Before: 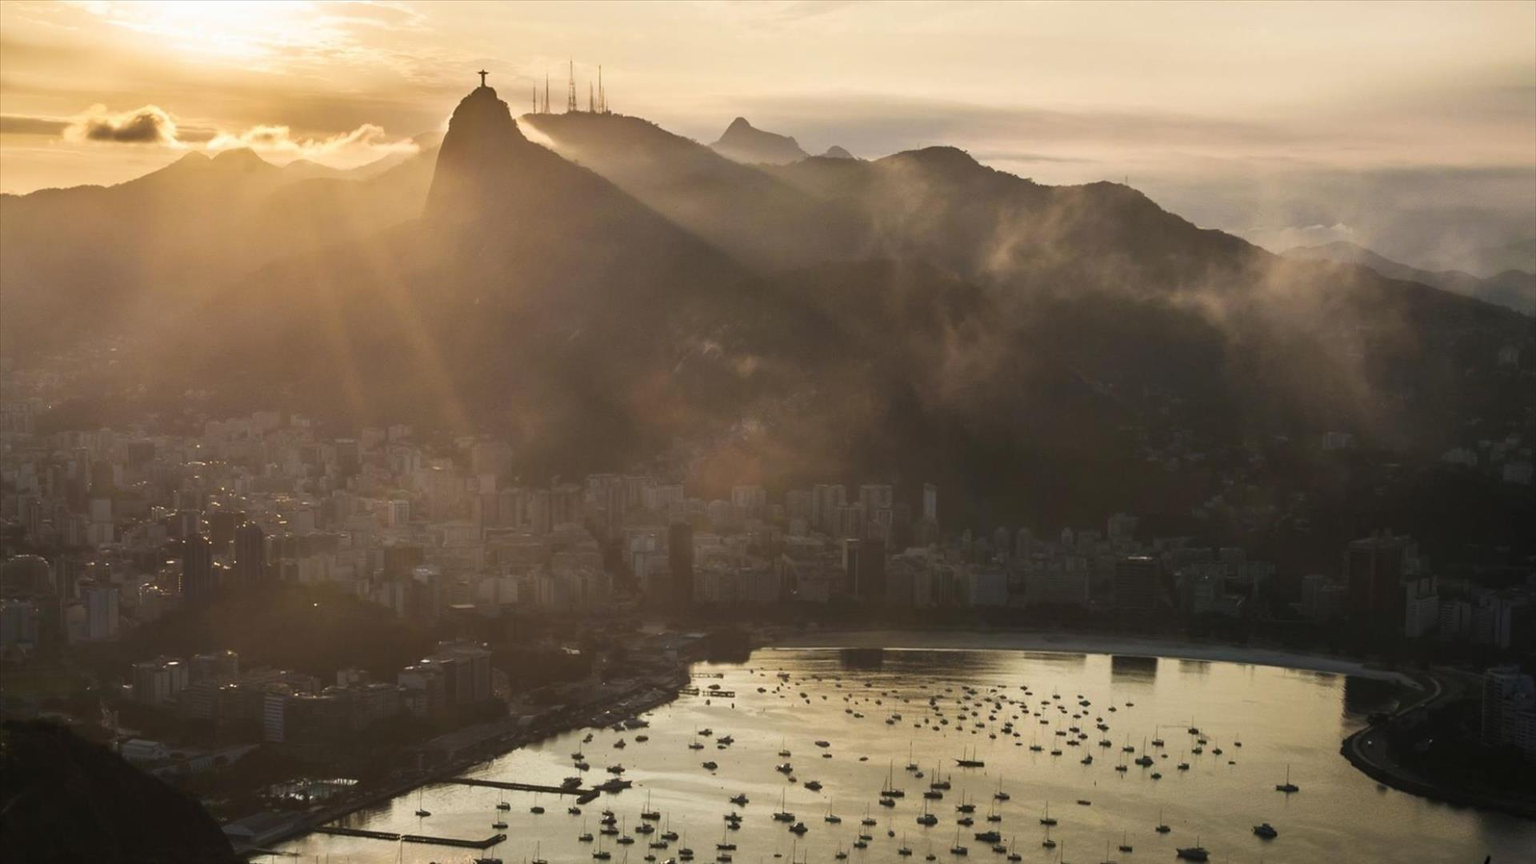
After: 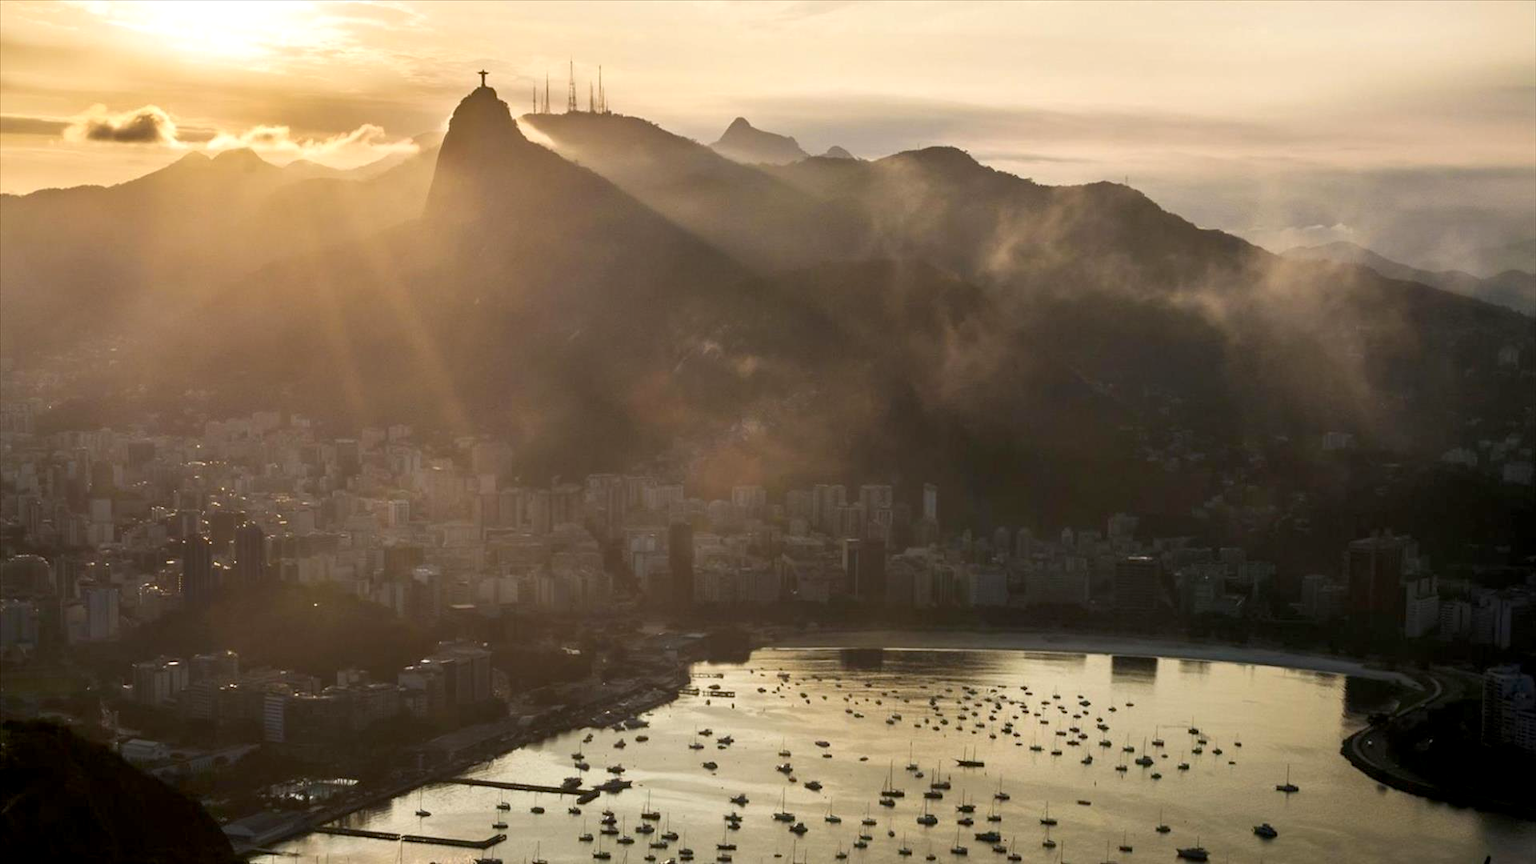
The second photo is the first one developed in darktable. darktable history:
exposure: black level correction 0.007, exposure 0.158 EV, compensate exposure bias true, compensate highlight preservation false
